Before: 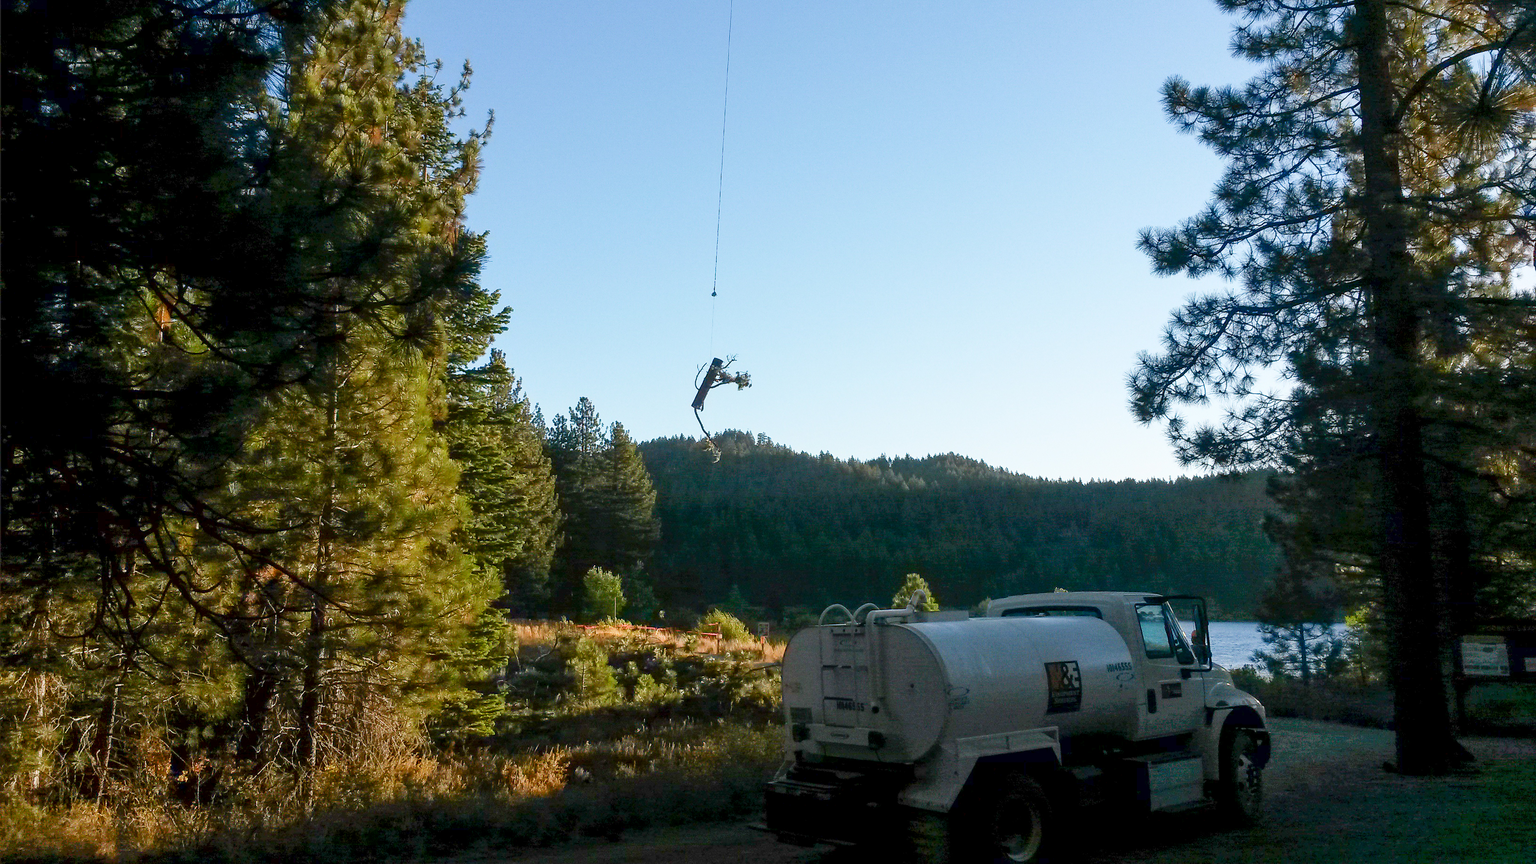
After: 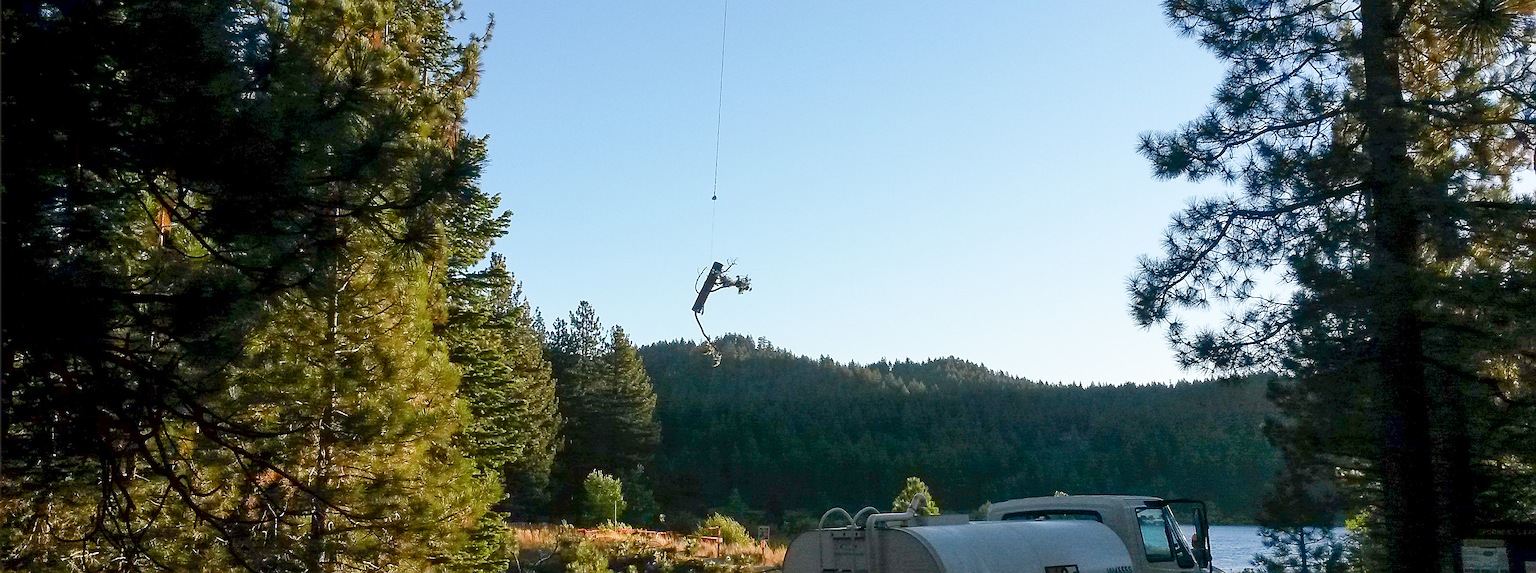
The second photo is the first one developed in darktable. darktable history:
sharpen: on, module defaults
crop: top 11.172%, bottom 22.427%
